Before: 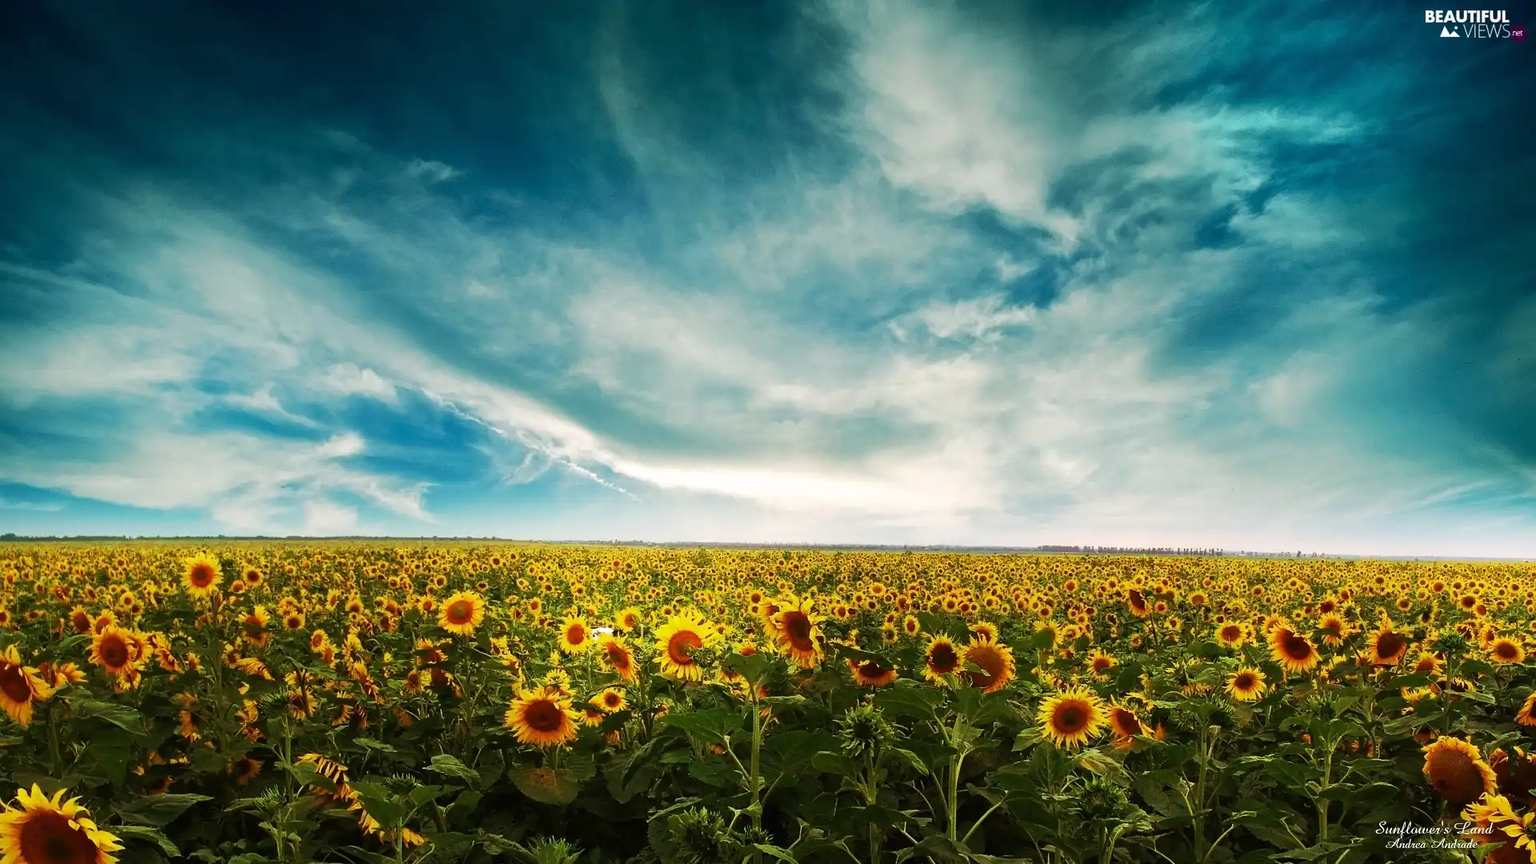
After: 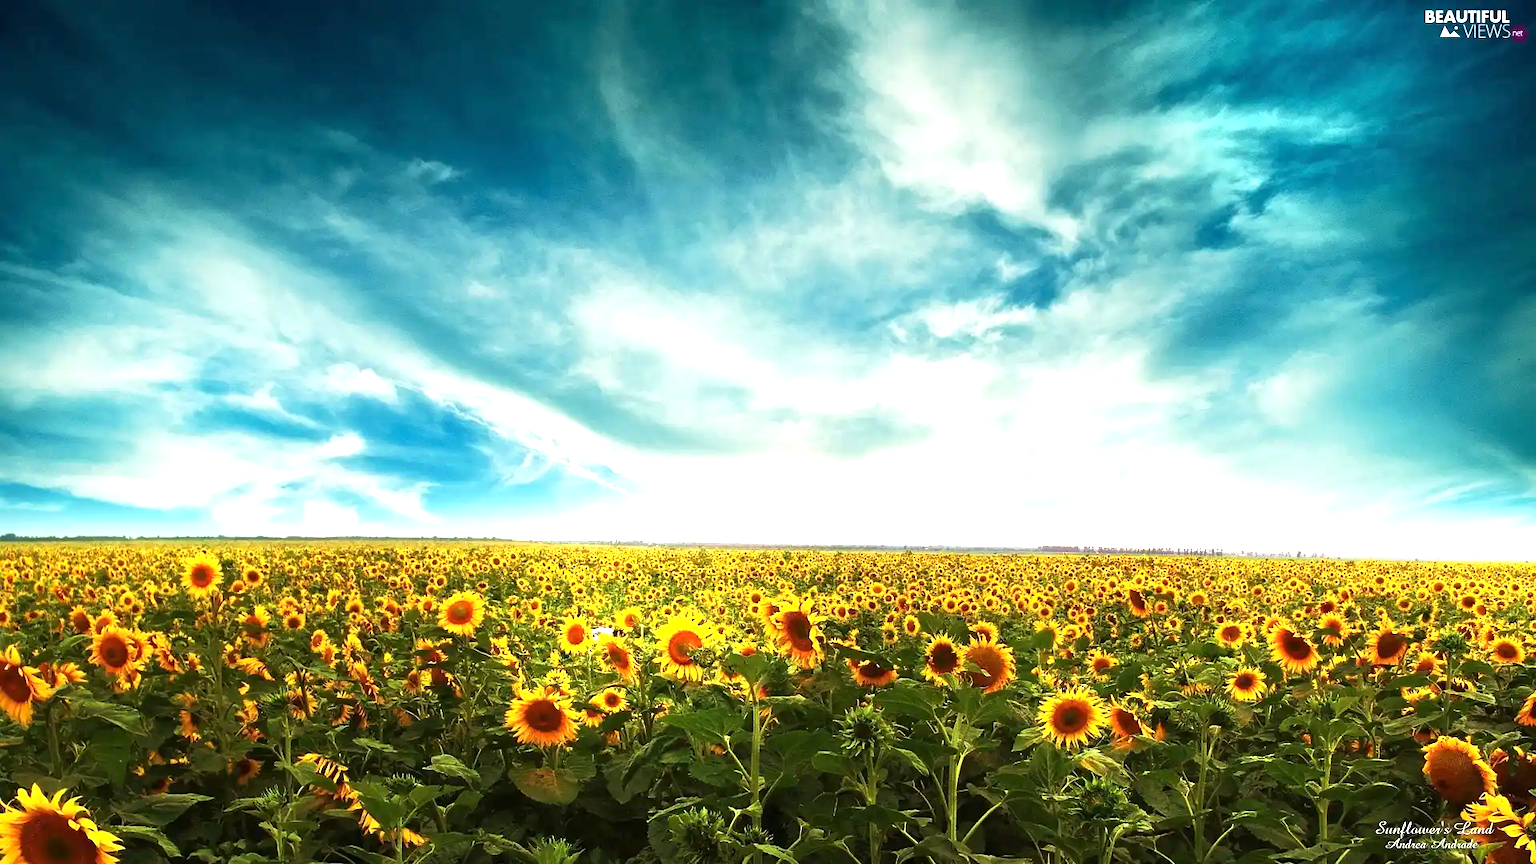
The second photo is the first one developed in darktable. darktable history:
exposure: exposure 0.951 EV, compensate highlight preservation false
